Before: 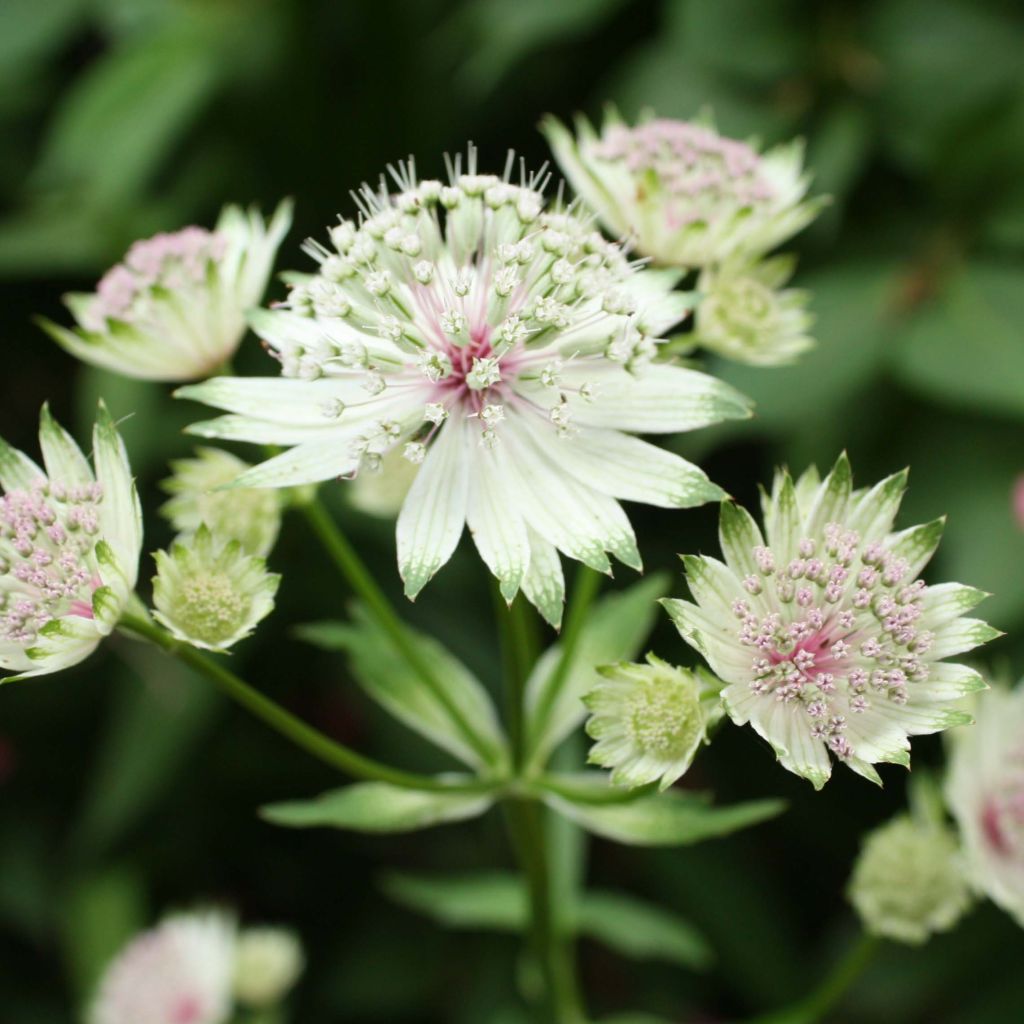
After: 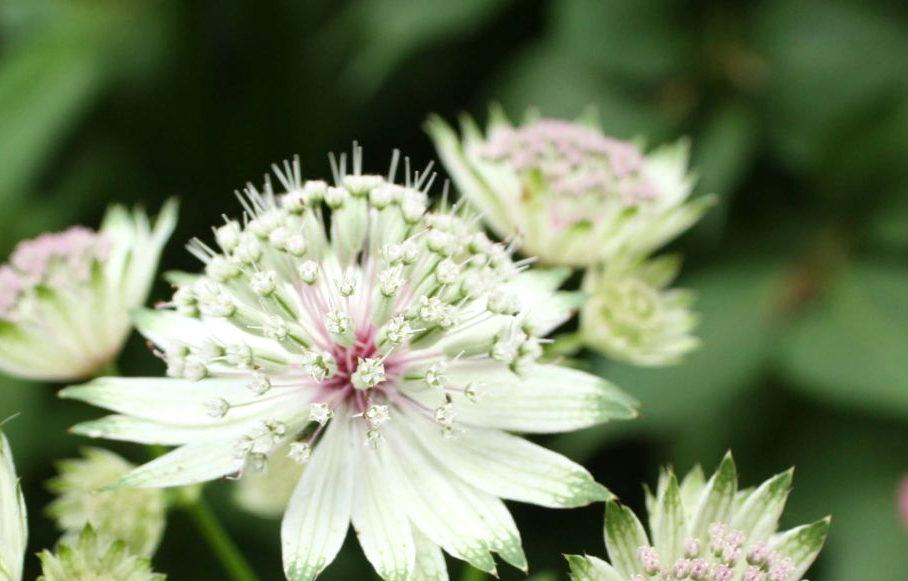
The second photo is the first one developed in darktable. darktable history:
shadows and highlights: radius 173.39, shadows 26.07, white point adjustment 3.27, highlights -68.93, soften with gaussian
crop and rotate: left 11.32%, bottom 43.252%
